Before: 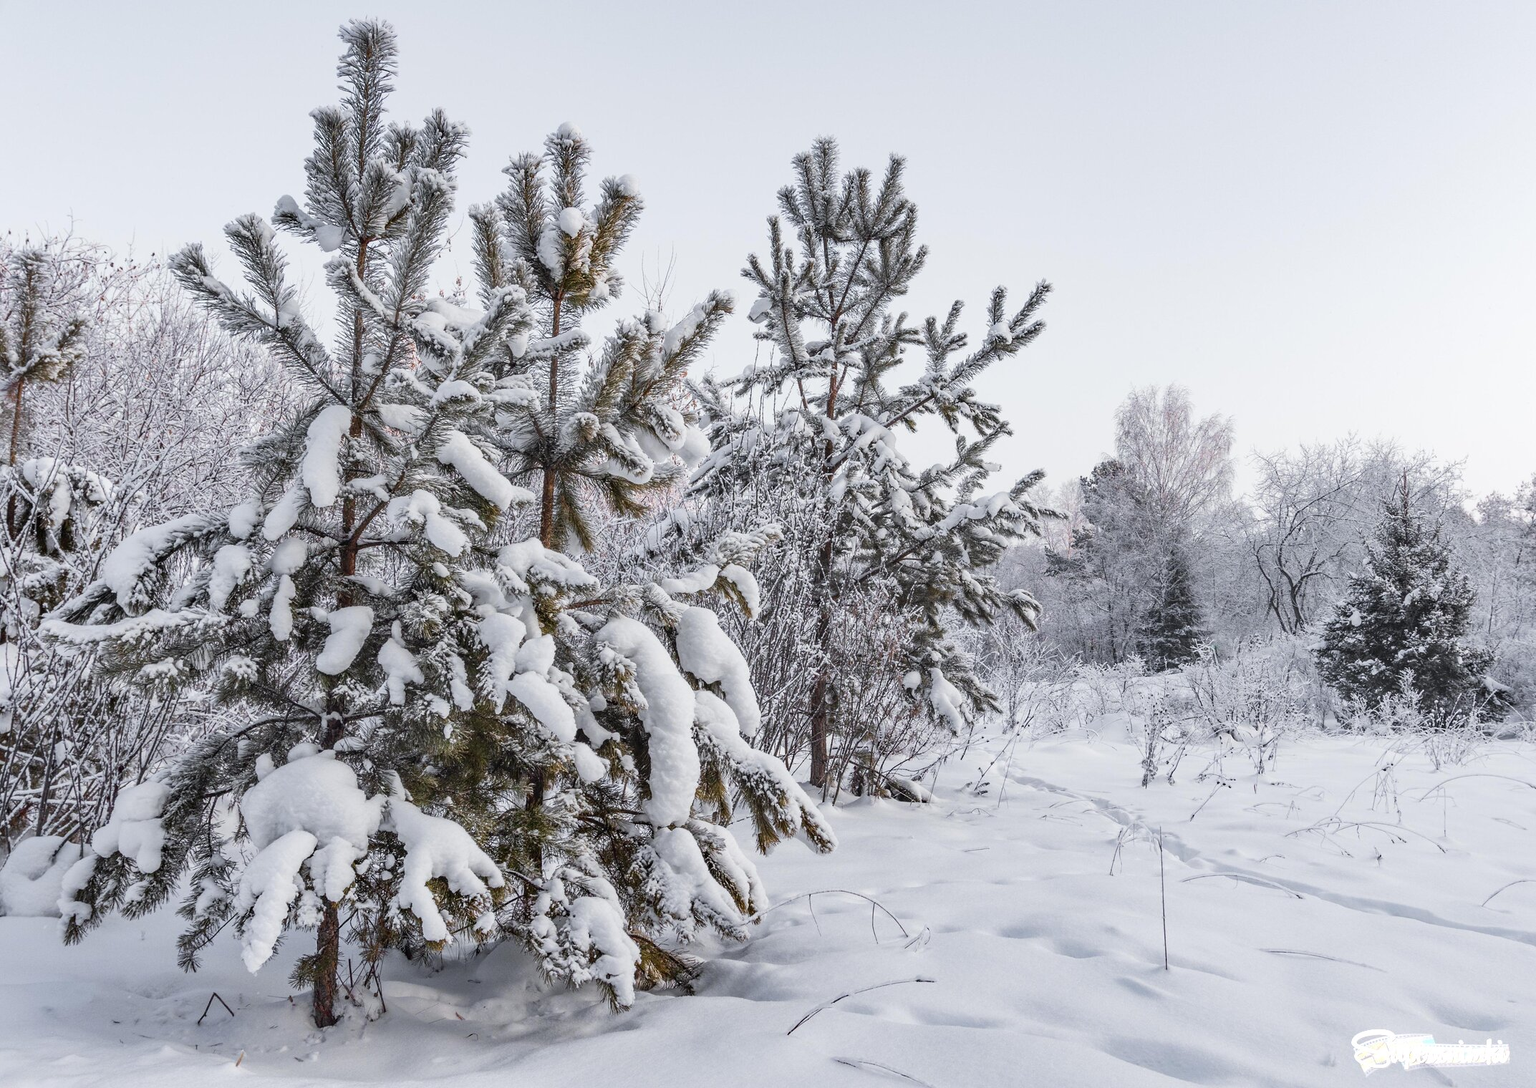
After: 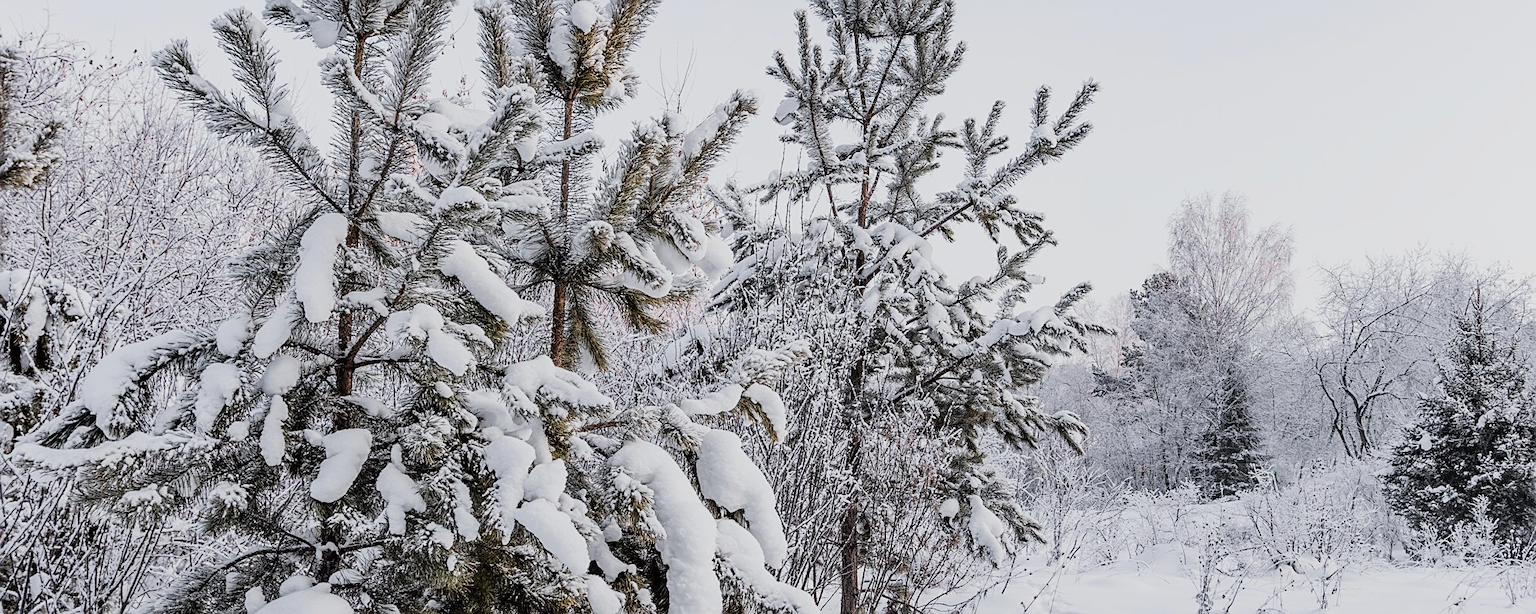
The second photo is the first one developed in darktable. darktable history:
crop: left 1.811%, top 19.036%, right 4.978%, bottom 28.278%
tone equalizer: -8 EV -0.392 EV, -7 EV -0.413 EV, -6 EV -0.3 EV, -5 EV -0.253 EV, -3 EV 0.242 EV, -2 EV 0.358 EV, -1 EV 0.375 EV, +0 EV 0.418 EV, mask exposure compensation -0.488 EV
sharpen: on, module defaults
filmic rgb: black relative exposure -7.65 EV, white relative exposure 4.56 EV, threshold 2.98 EV, hardness 3.61, contrast 1.052, enable highlight reconstruction true
